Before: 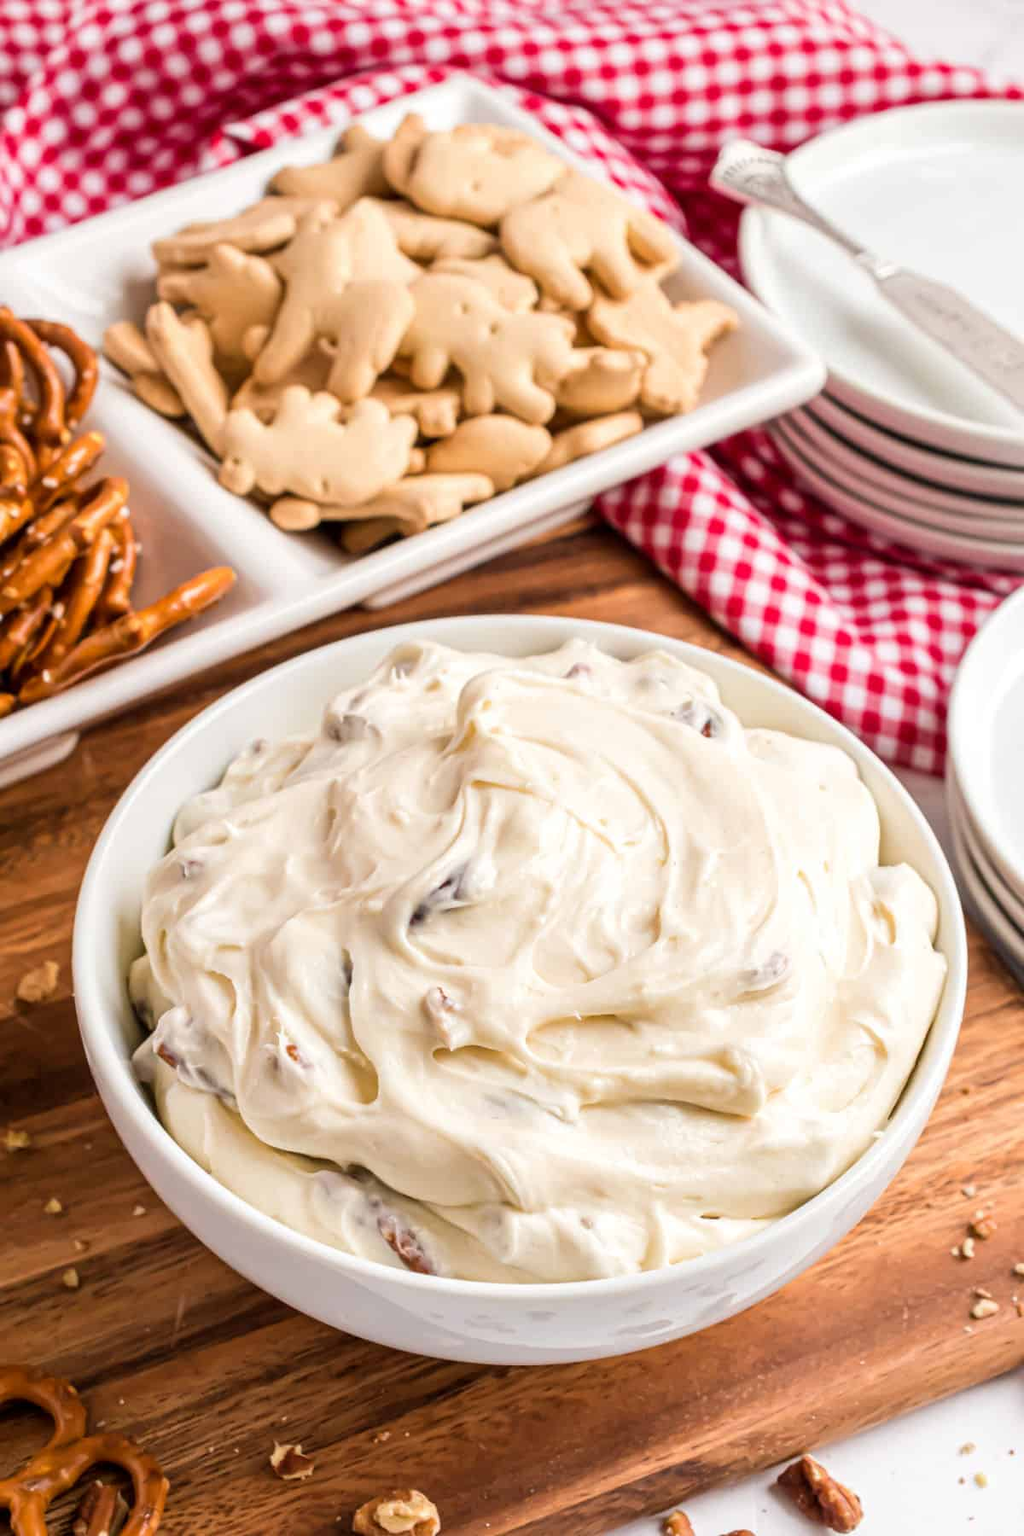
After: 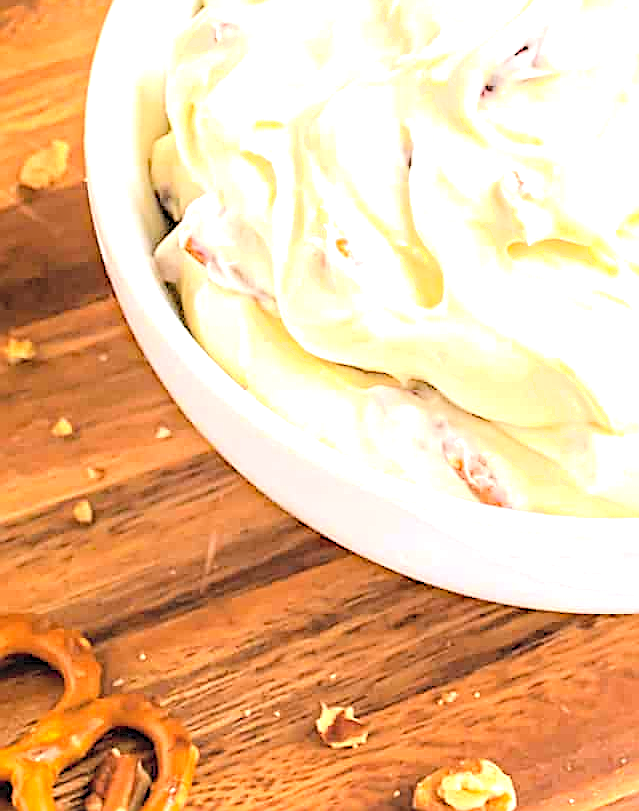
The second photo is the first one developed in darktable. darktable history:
exposure: black level correction 0, exposure 1.293 EV, compensate highlight preservation false
sharpen: amount 0.985
crop and rotate: top 54.805%, right 46.713%, bottom 0.127%
contrast brightness saturation: contrast 0.101, brightness 0.295, saturation 0.144
haze removal: compatibility mode true, adaptive false
shadows and highlights: shadows -68.47, highlights 33.83, soften with gaussian
levels: levels [0, 0.492, 0.984]
